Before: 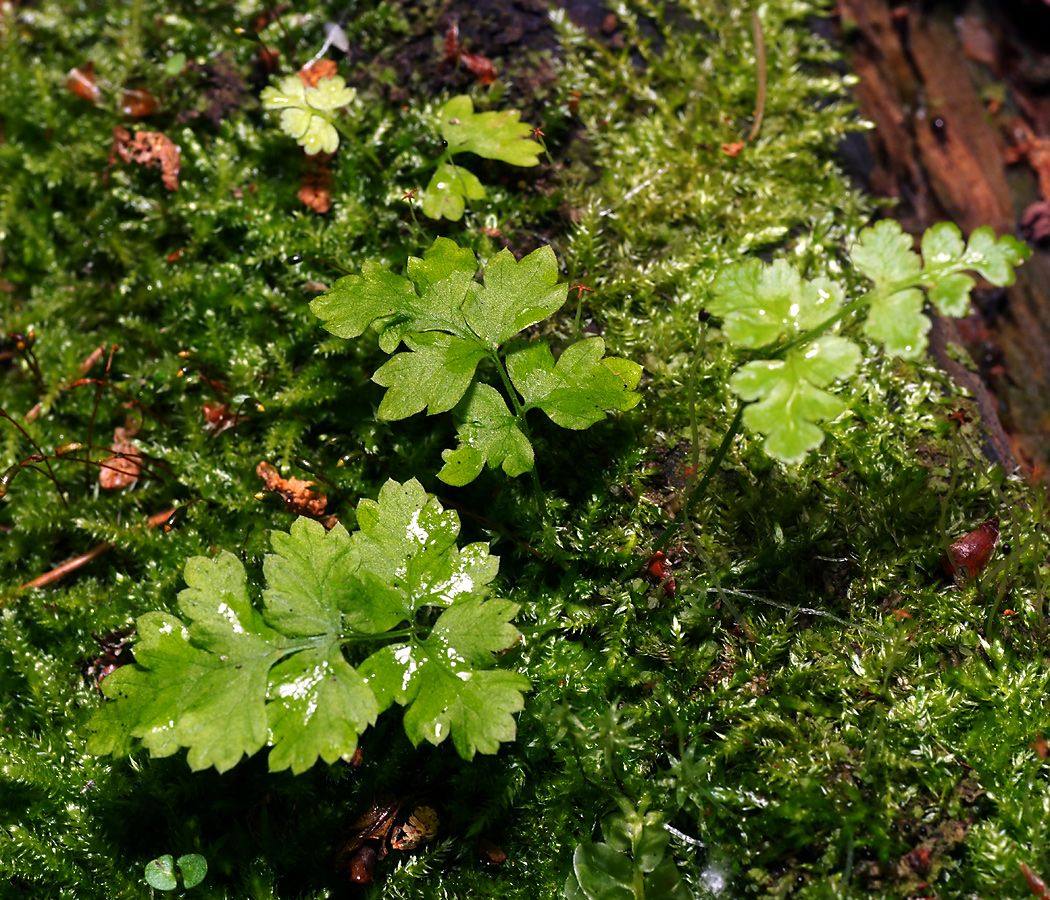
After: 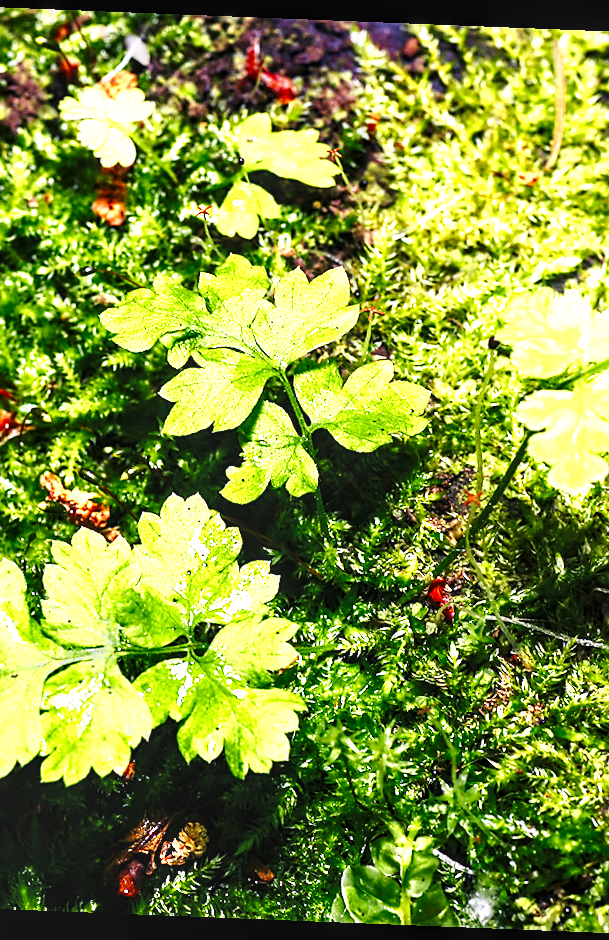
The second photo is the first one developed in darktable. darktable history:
color correction: saturation 0.98
sharpen: on, module defaults
base curve: curves: ch0 [(0, 0) (0.028, 0.03) (0.121, 0.232) (0.46, 0.748) (0.859, 0.968) (1, 1)], preserve colors none
rotate and perspective: rotation 2.27°, automatic cropping off
color zones: curves: ch0 [(0.004, 0.305) (0.261, 0.623) (0.389, 0.399) (0.708, 0.571) (0.947, 0.34)]; ch1 [(0.025, 0.645) (0.229, 0.584) (0.326, 0.551) (0.484, 0.262) (0.757, 0.643)]
local contrast: on, module defaults
exposure: black level correction 0, exposure 0.95 EV, compensate exposure bias true, compensate highlight preservation false
crop: left 21.496%, right 22.254%
